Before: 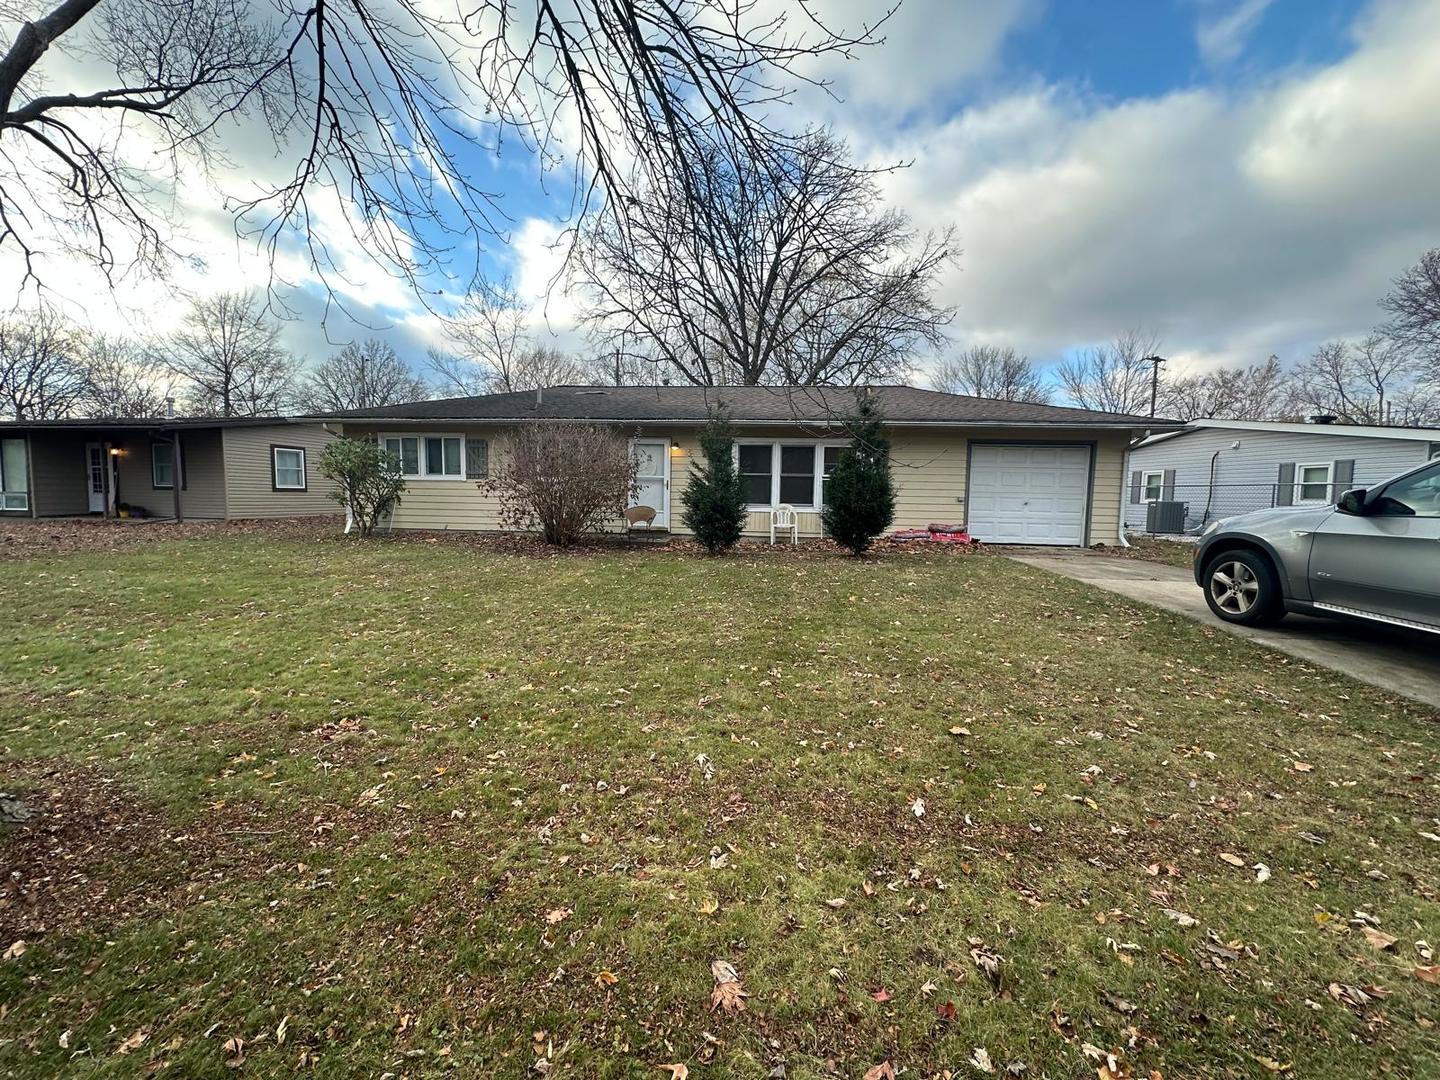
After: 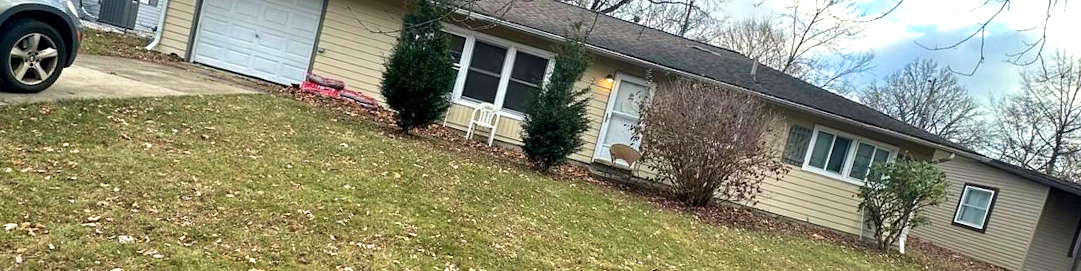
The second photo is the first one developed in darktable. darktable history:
velvia: on, module defaults
crop and rotate: angle 16.12°, top 30.835%, bottom 35.653%
exposure: black level correction 0.001, exposure 0.5 EV, compensate exposure bias true, compensate highlight preservation false
